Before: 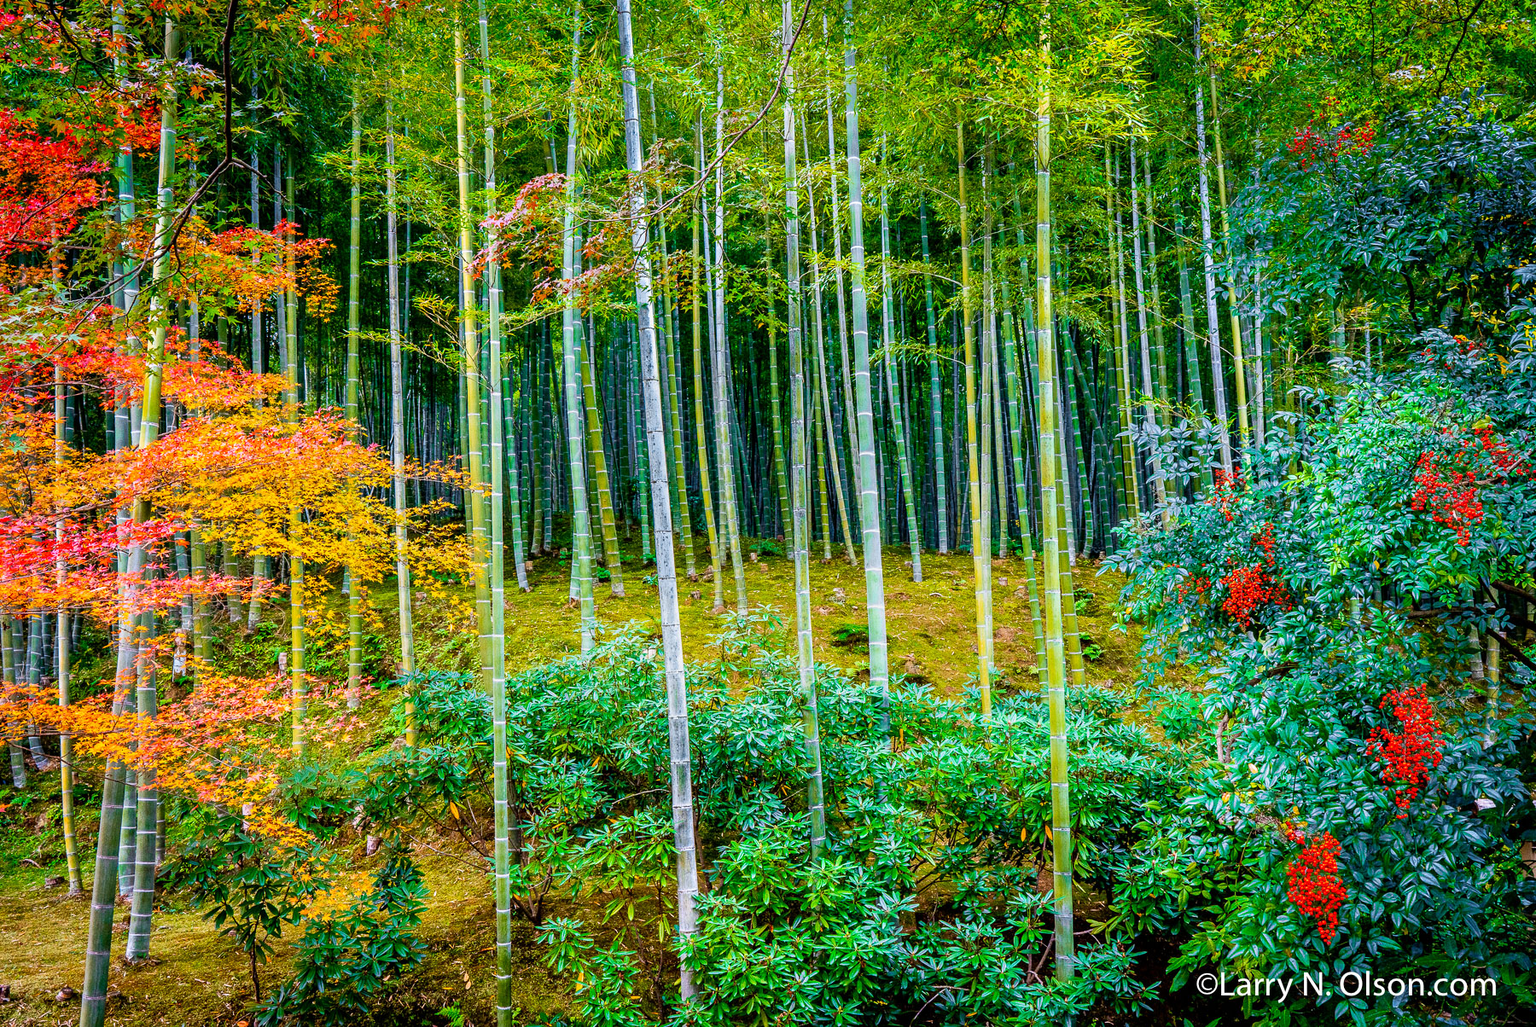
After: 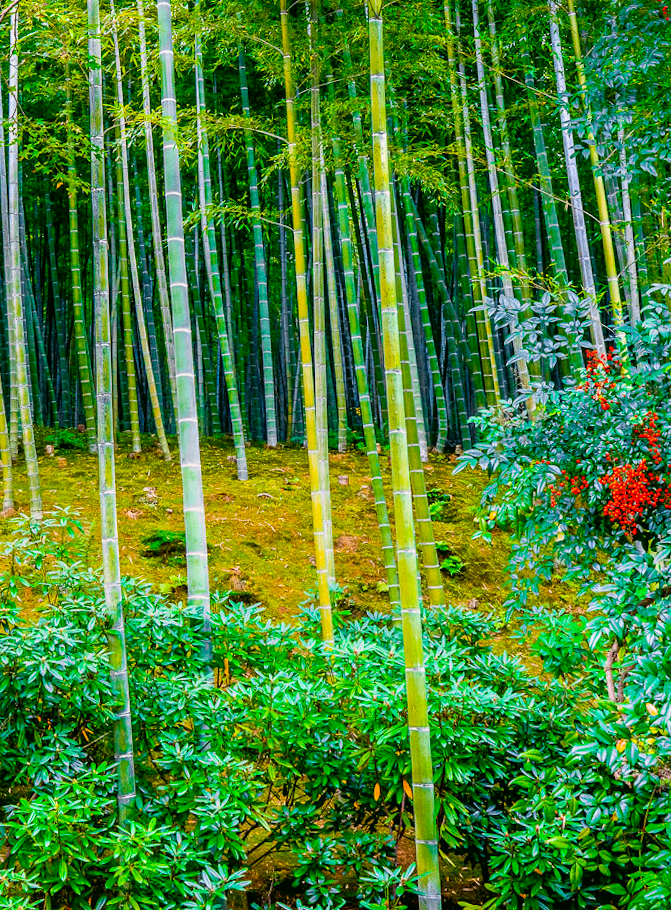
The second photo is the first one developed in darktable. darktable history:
crop: left 45.721%, top 13.393%, right 14.118%, bottom 10.01%
rotate and perspective: rotation 0.215°, lens shift (vertical) -0.139, crop left 0.069, crop right 0.939, crop top 0.002, crop bottom 0.996
color balance: output saturation 120%
color correction: highlights a* 4.02, highlights b* 4.98, shadows a* -7.55, shadows b* 4.98
